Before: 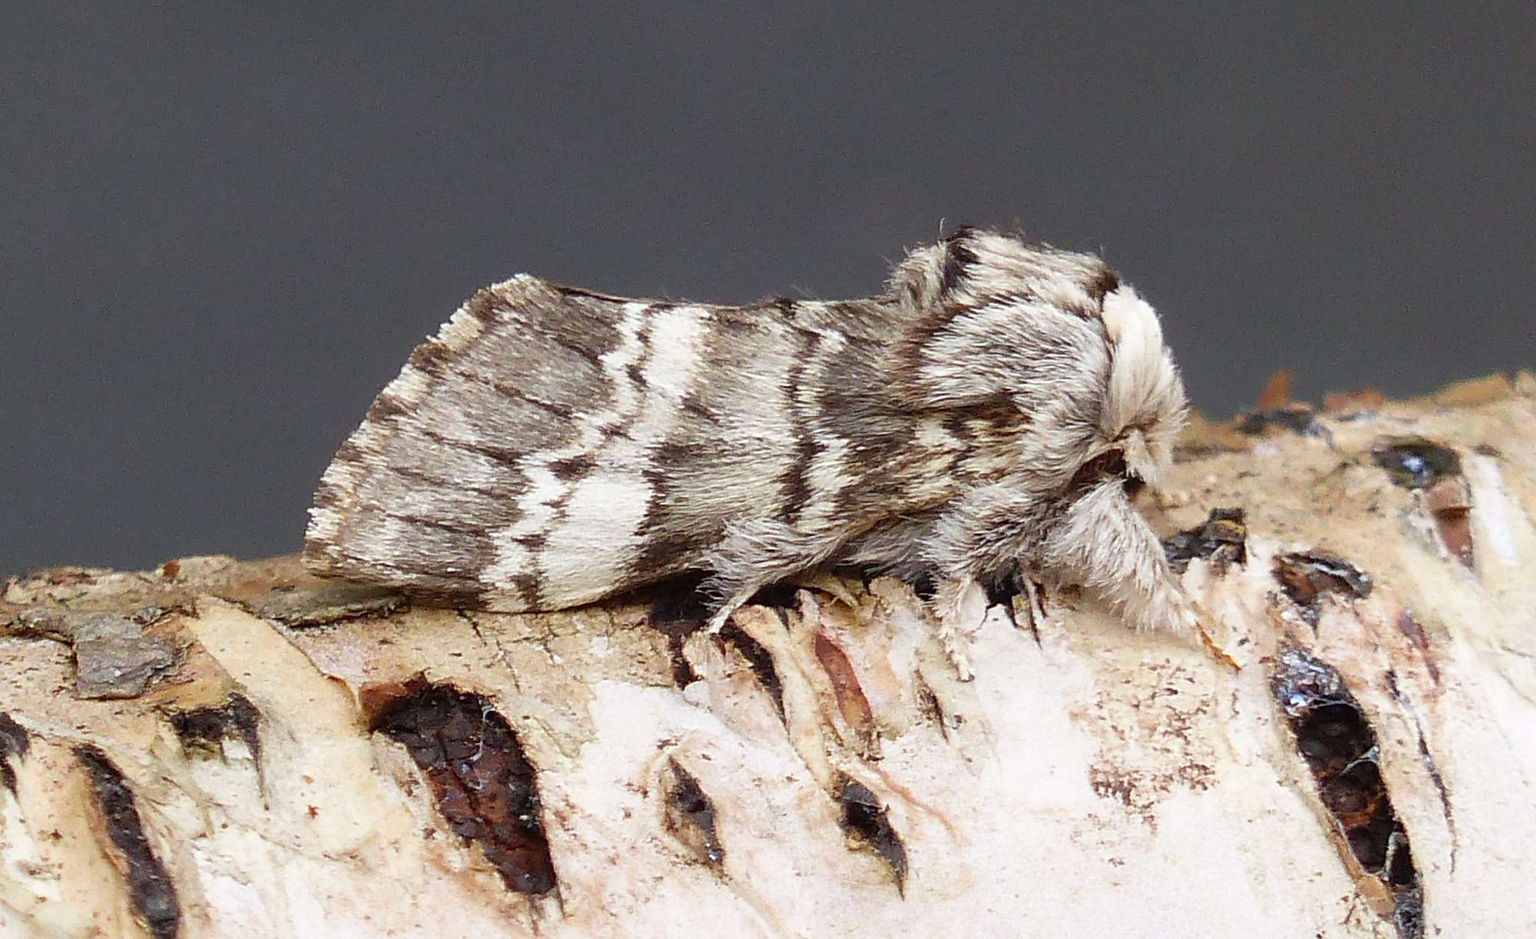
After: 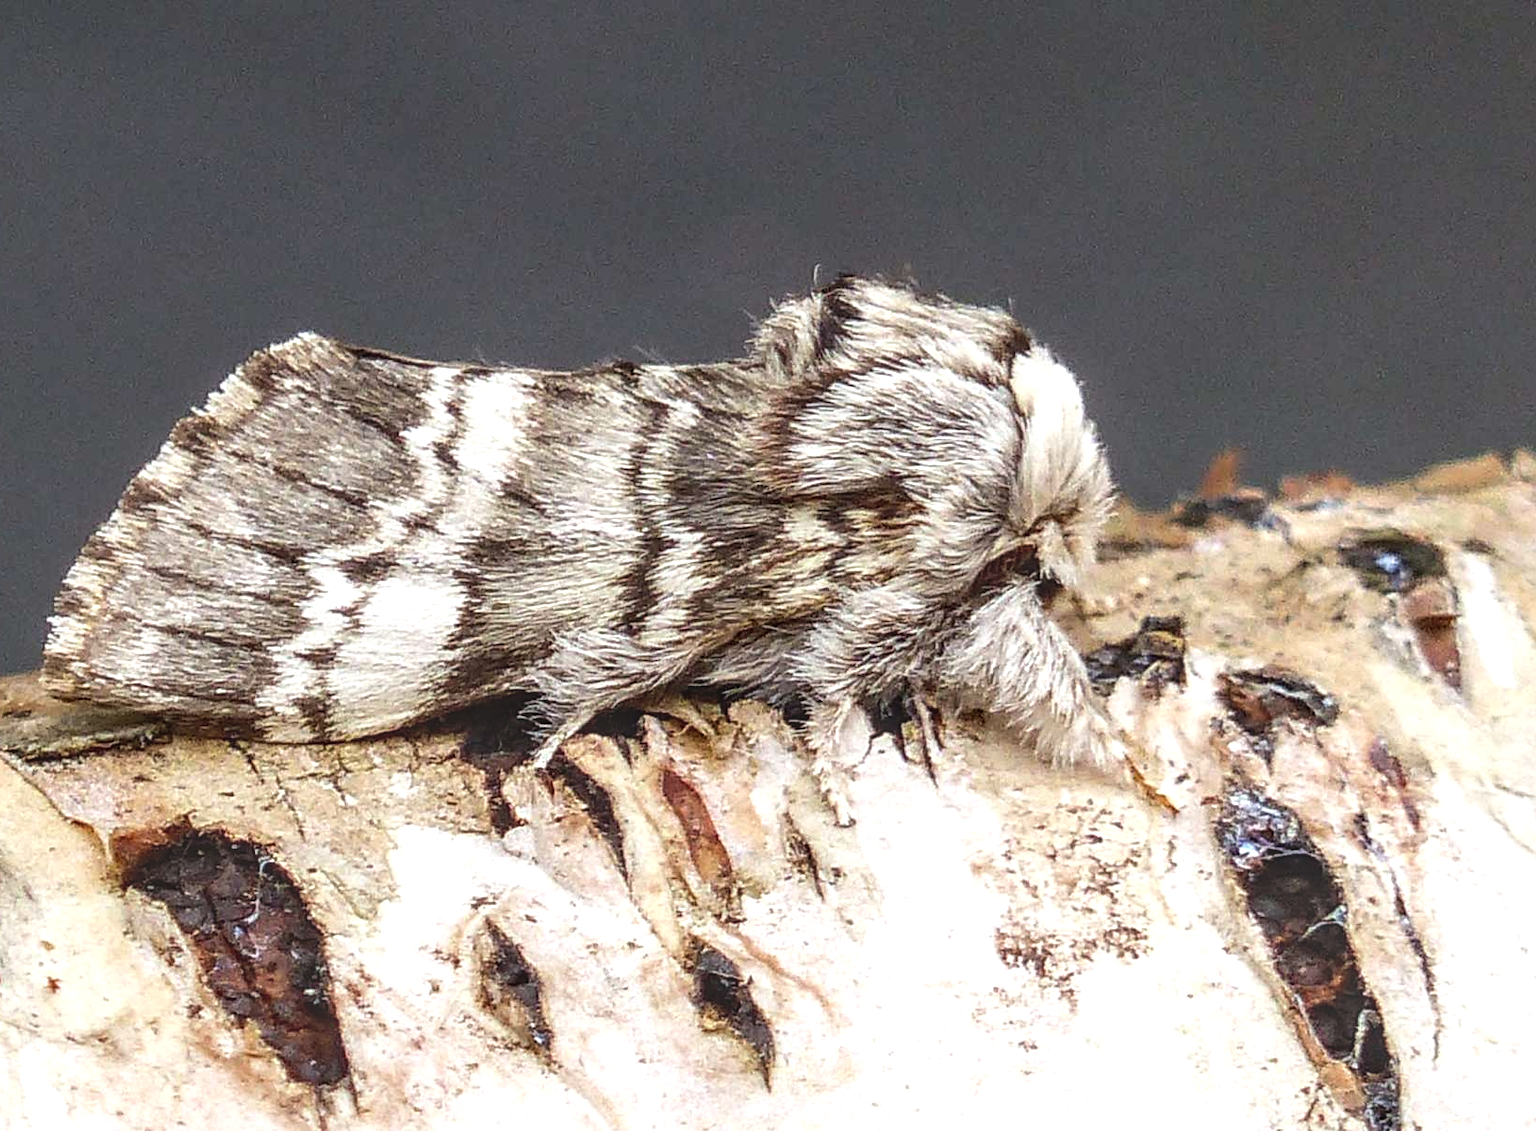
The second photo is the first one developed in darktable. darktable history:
crop: left 17.515%, bottom 0.033%
tone equalizer: -8 EV -0.405 EV, -7 EV -0.385 EV, -6 EV -0.365 EV, -5 EV -0.257 EV, -3 EV 0.22 EV, -2 EV 0.35 EV, -1 EV 0.408 EV, +0 EV 0.389 EV, edges refinement/feathering 500, mask exposure compensation -1.57 EV, preserve details no
local contrast: highlights 3%, shadows 2%, detail 133%
